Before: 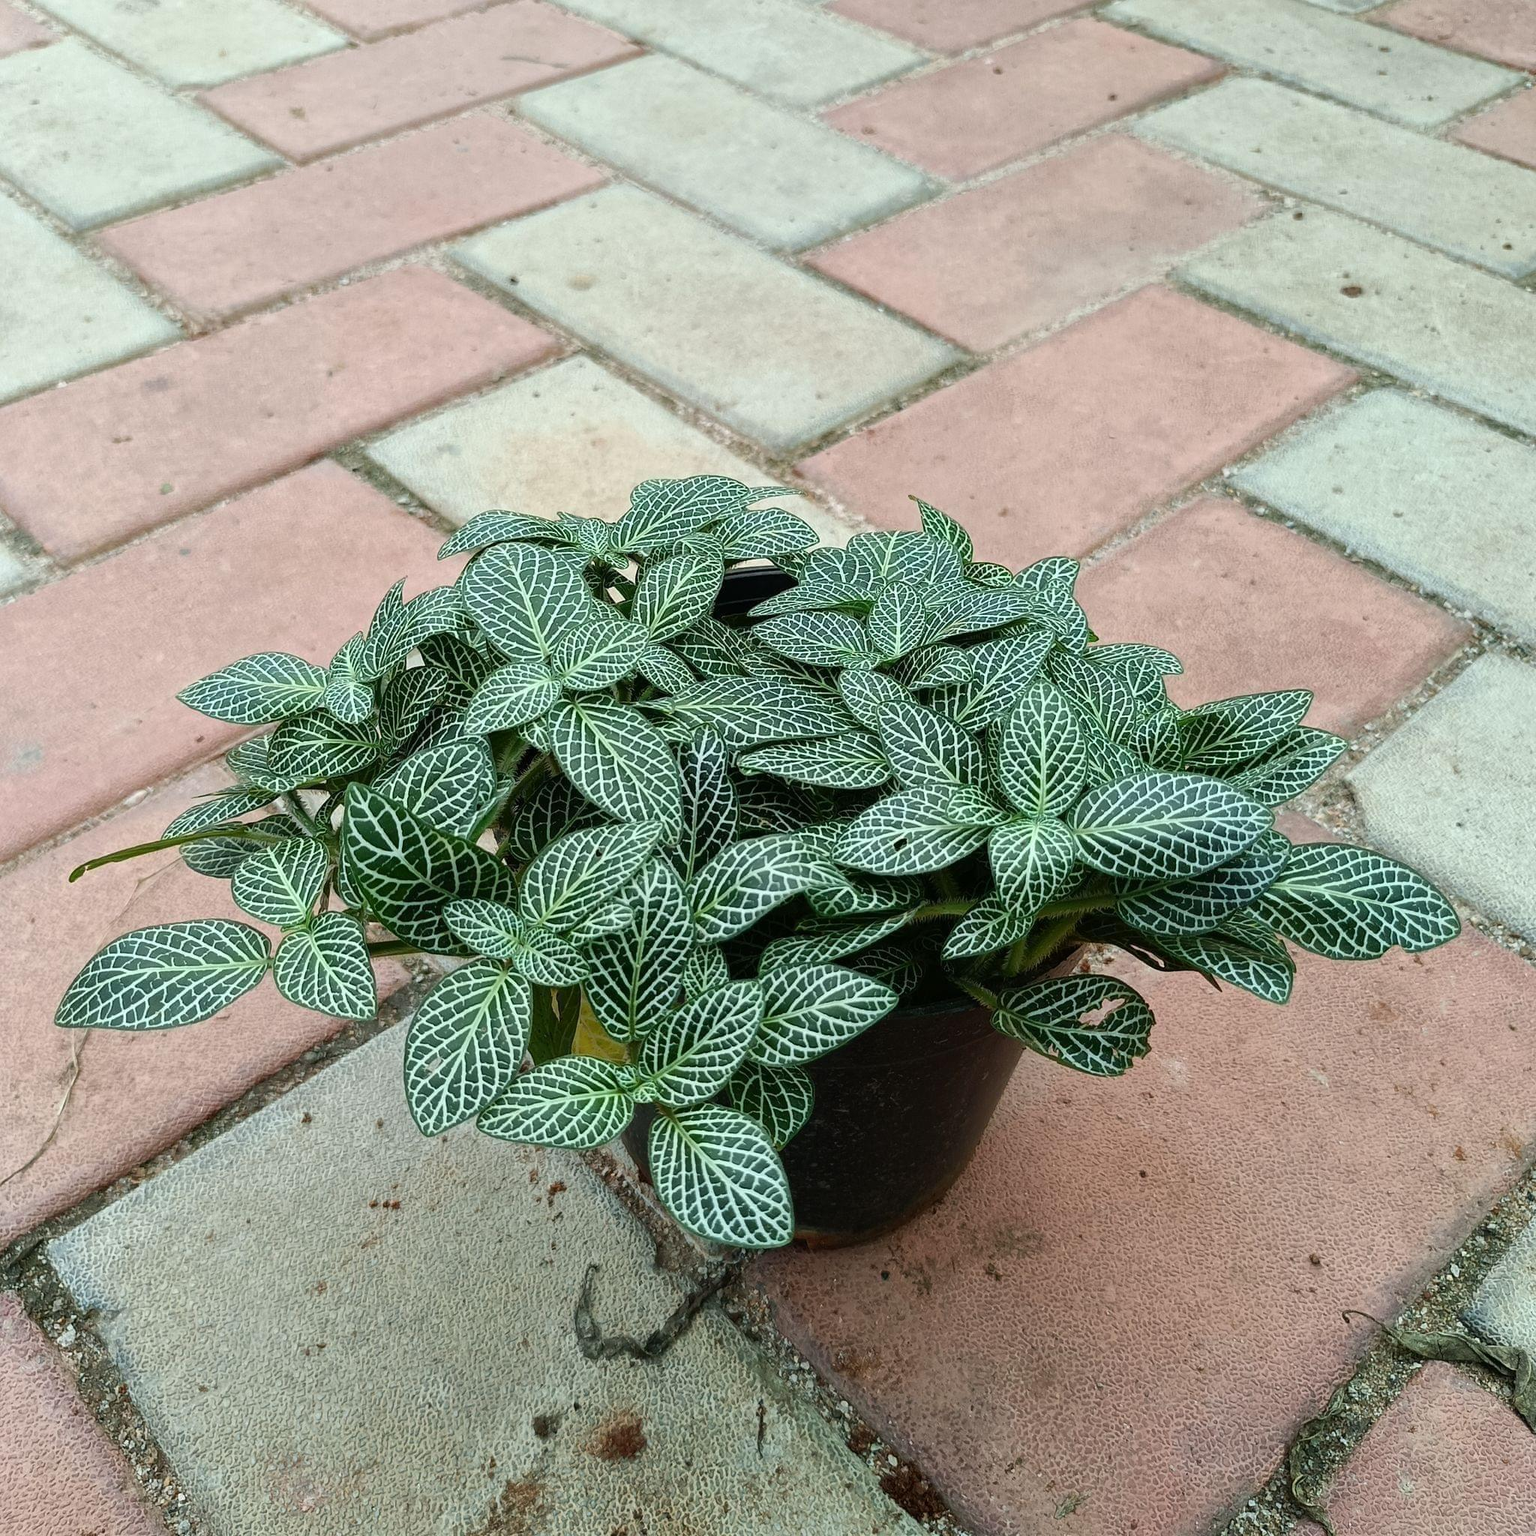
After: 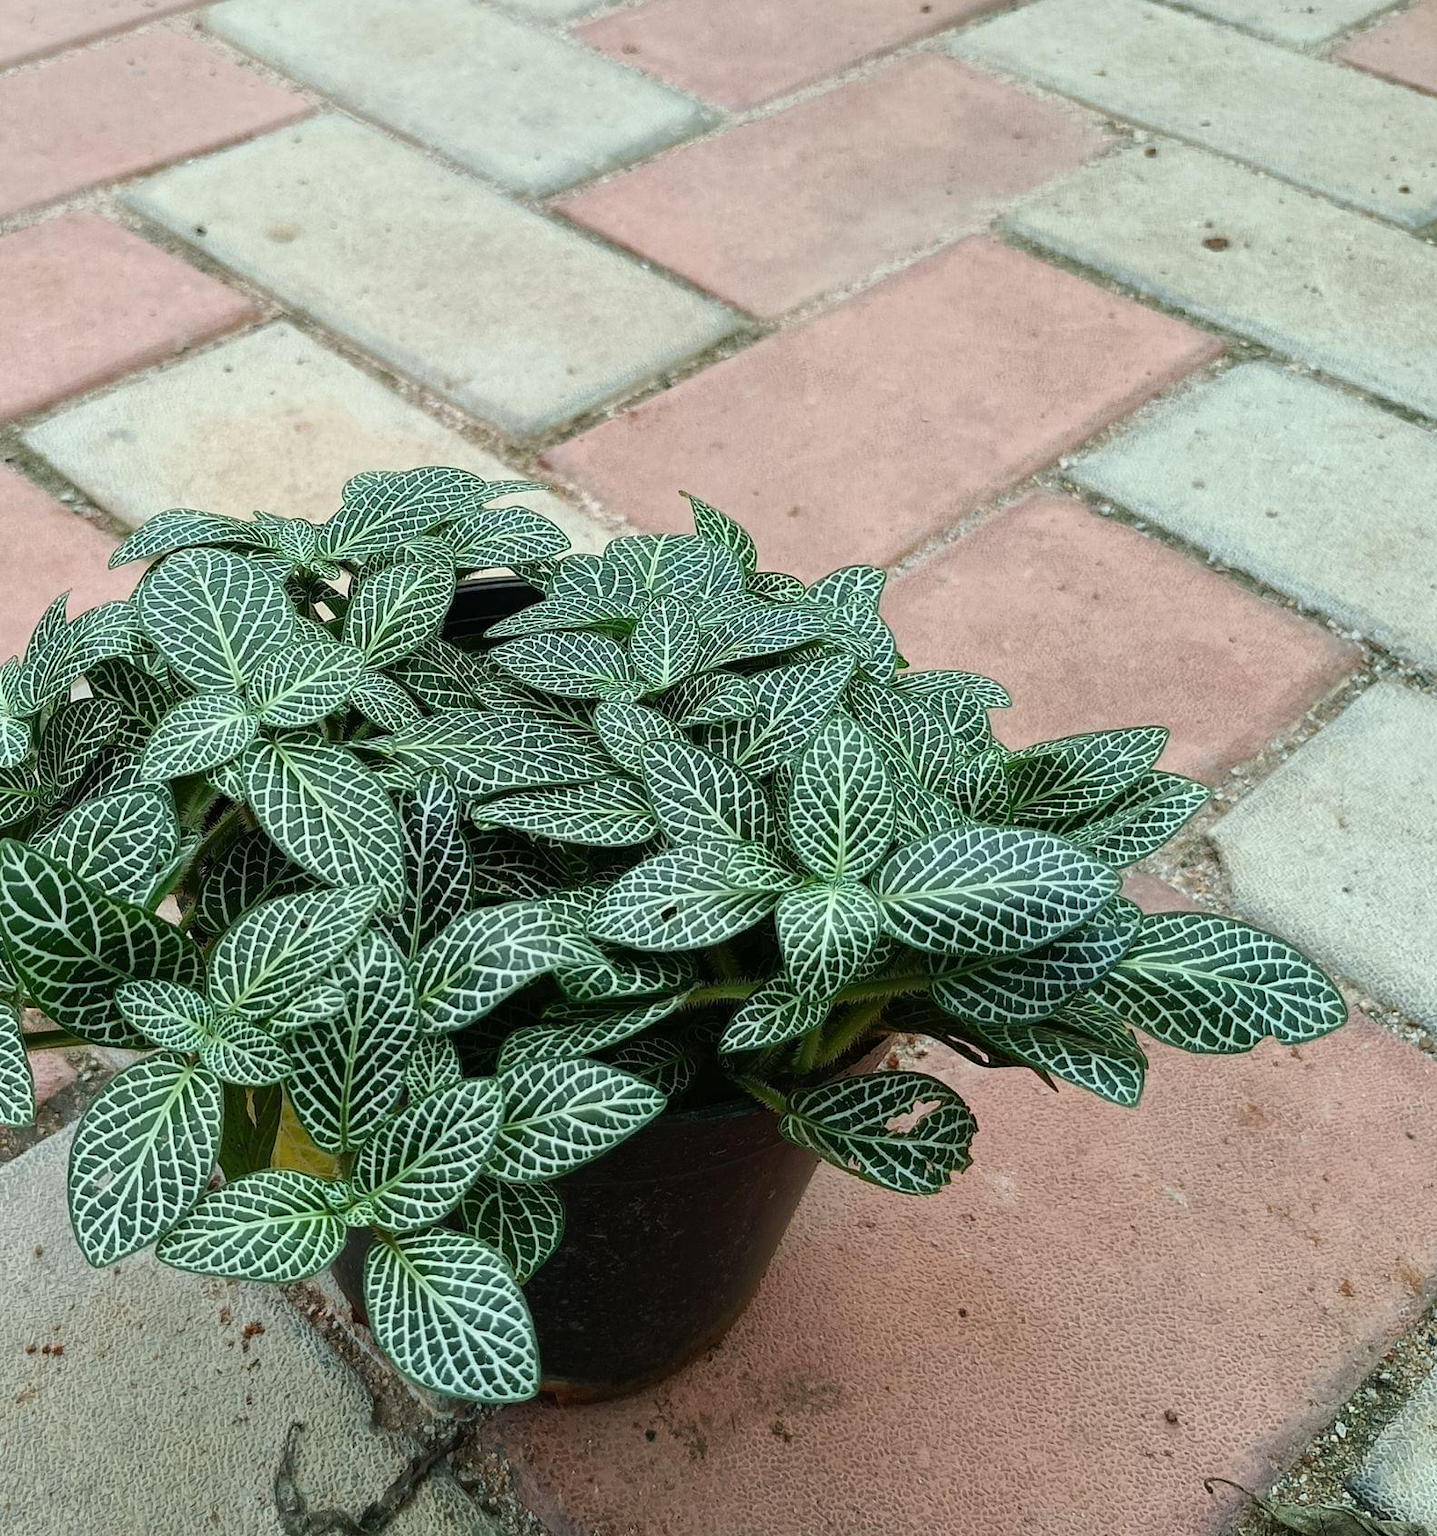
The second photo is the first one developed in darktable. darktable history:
crop: left 22.686%, top 5.894%, bottom 11.518%
